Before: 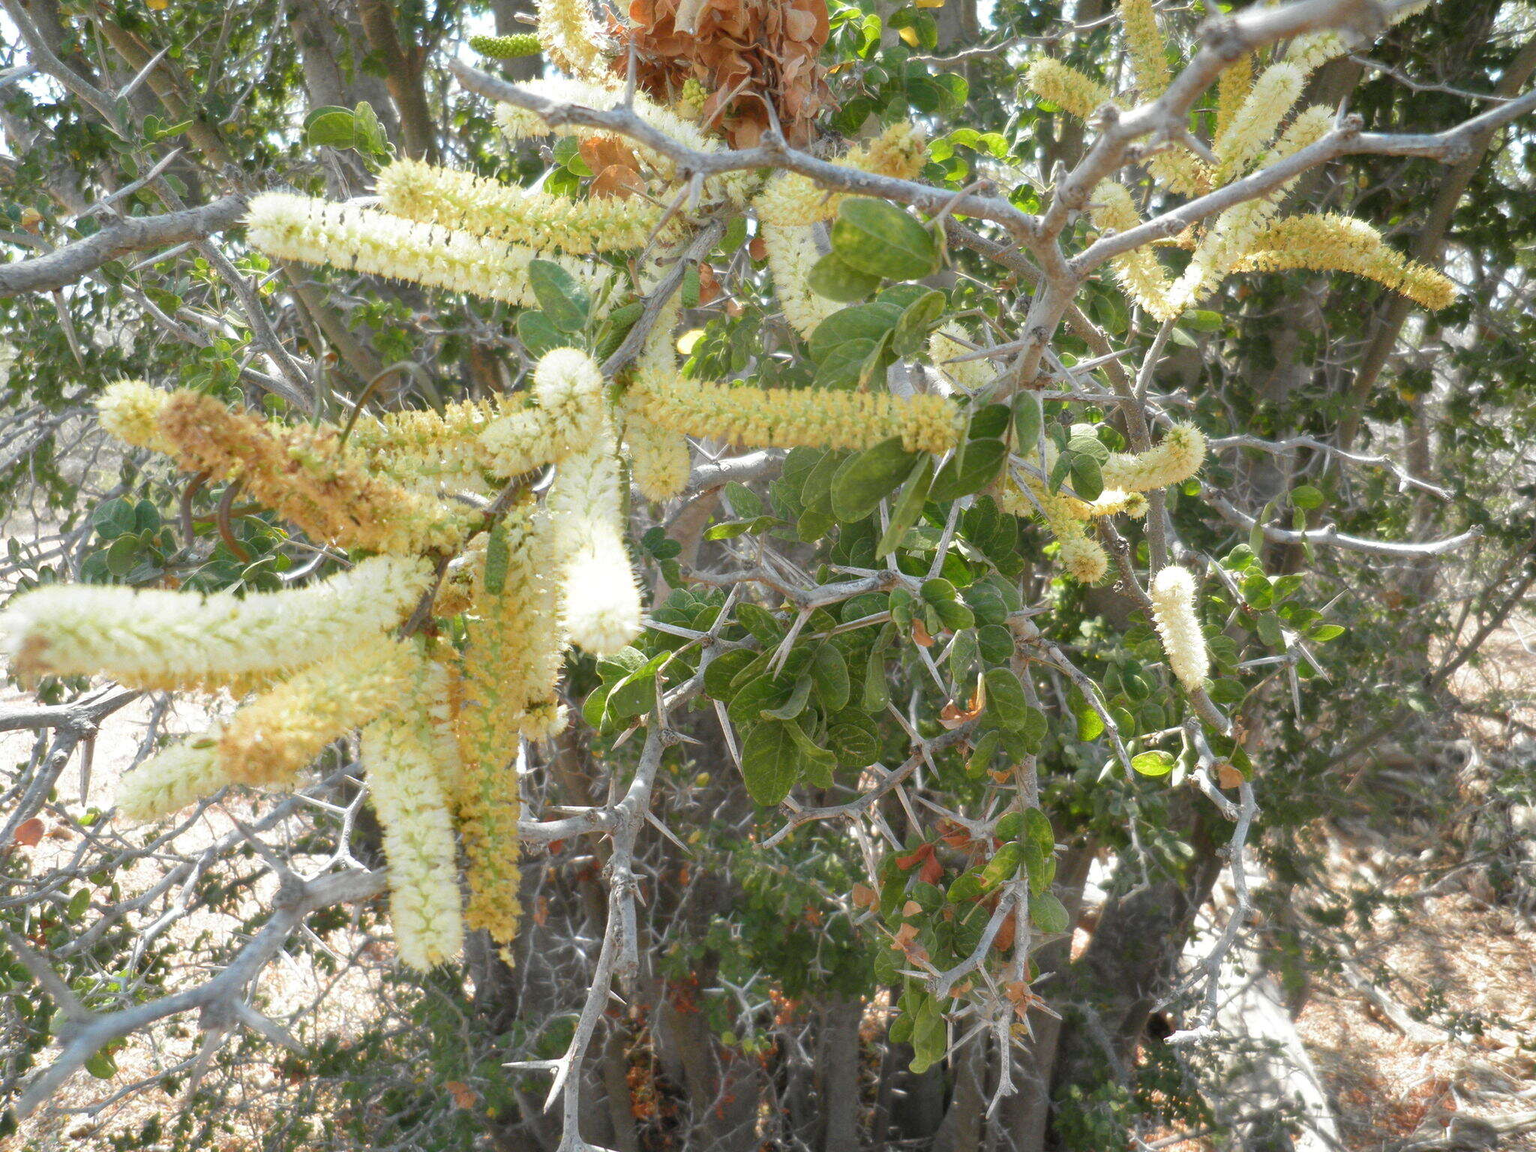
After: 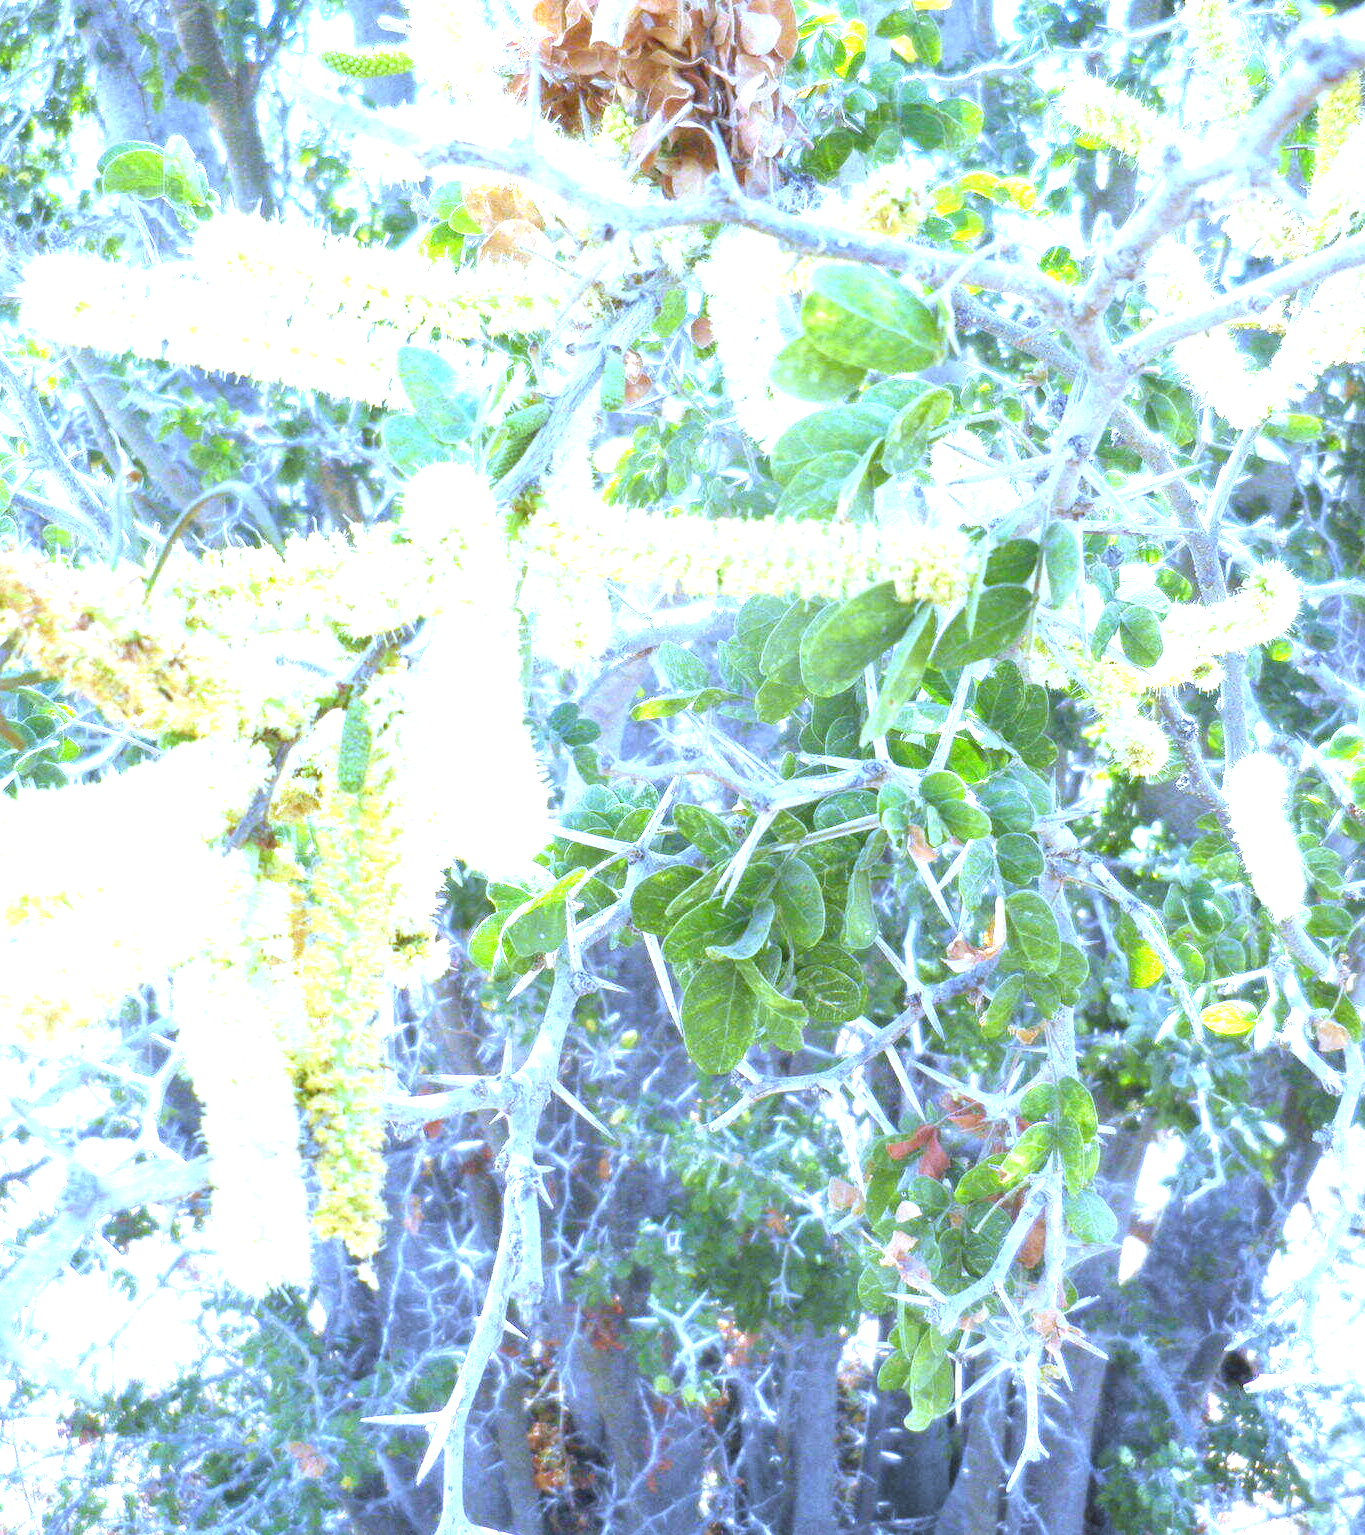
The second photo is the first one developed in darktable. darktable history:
exposure: exposure 2.04 EV, compensate highlight preservation false
crop and rotate: left 15.055%, right 18.278%
white balance: red 0.766, blue 1.537
